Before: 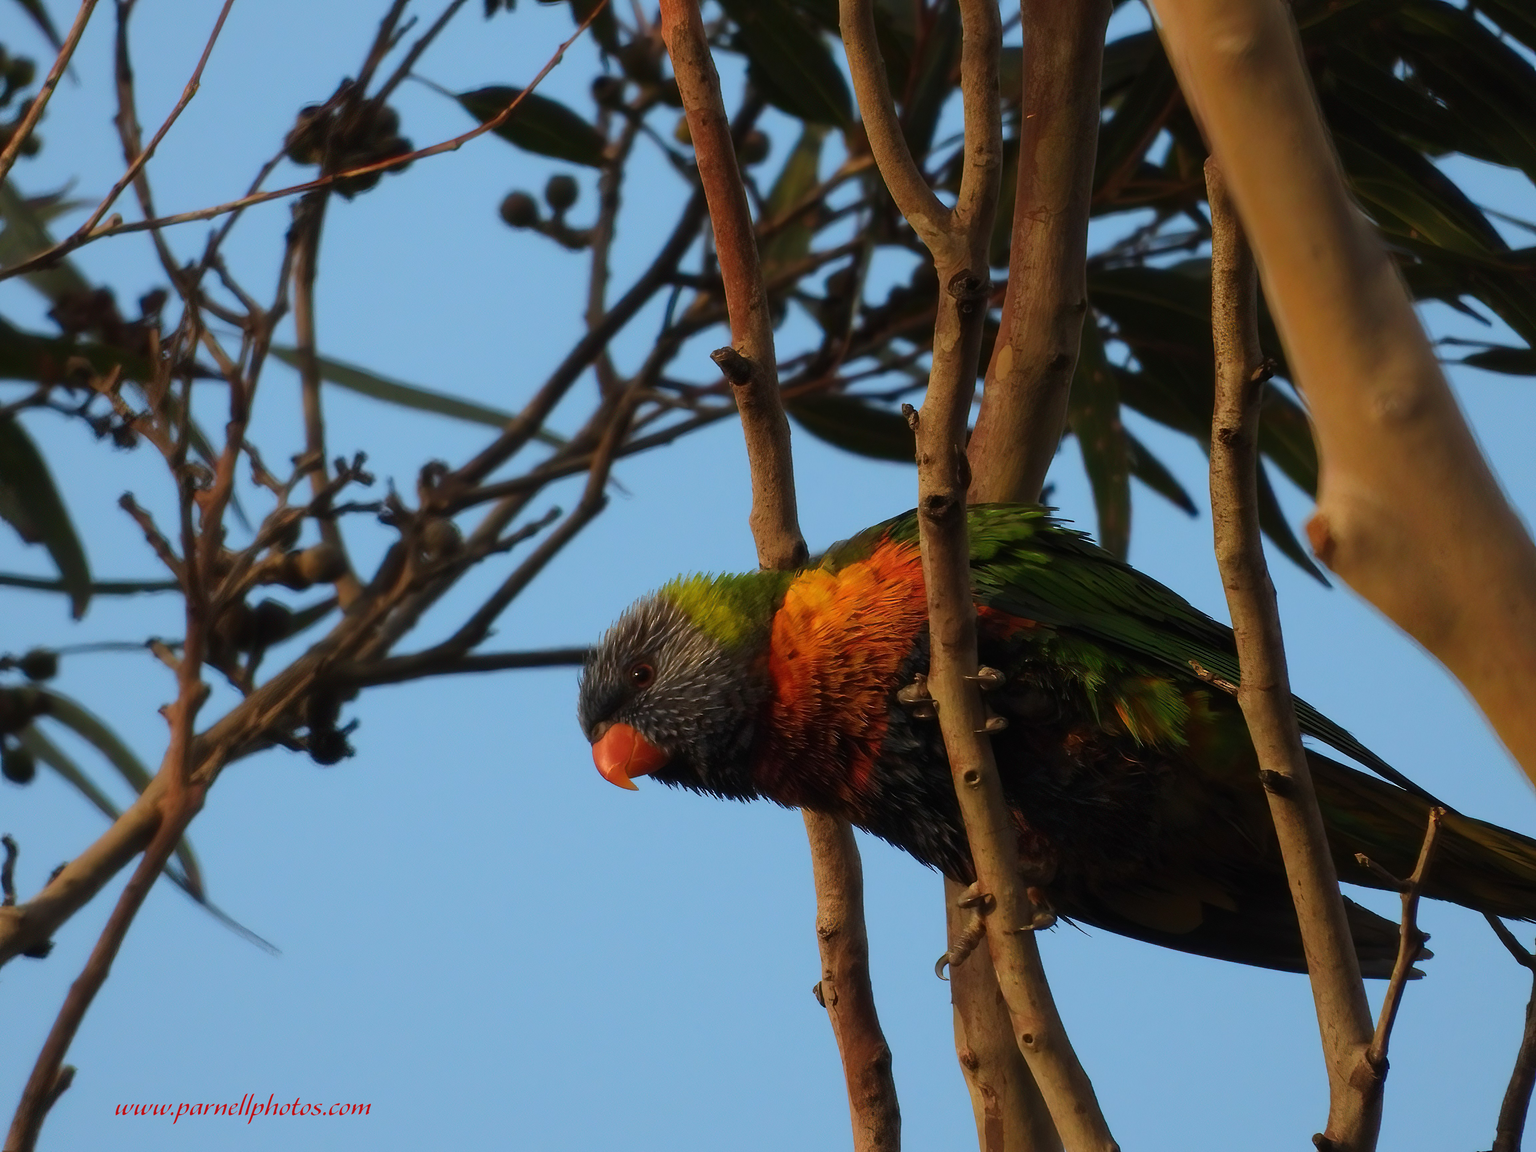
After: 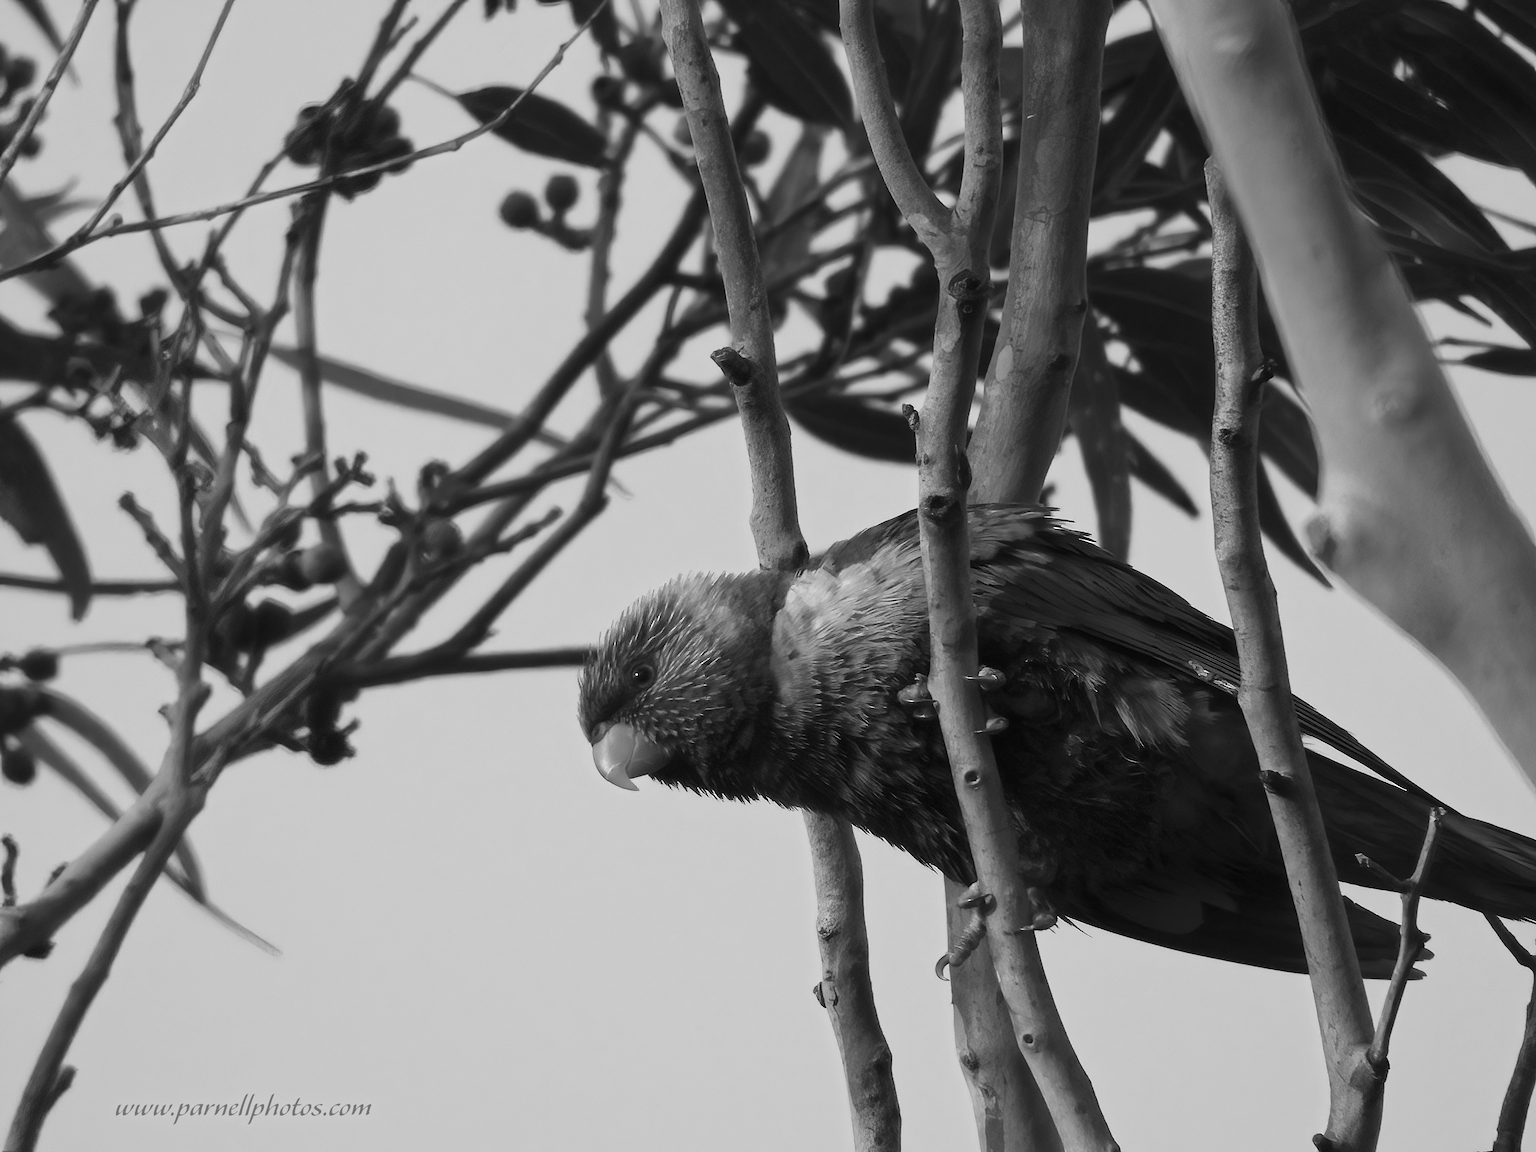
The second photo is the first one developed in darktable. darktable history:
tone equalizer: -7 EV 0.18 EV, -6 EV 0.12 EV, -5 EV 0.08 EV, -4 EV 0.04 EV, -2 EV -0.02 EV, -1 EV -0.04 EV, +0 EV -0.06 EV, luminance estimator HSV value / RGB max
exposure: exposure 0.921 EV, compensate highlight preservation false
monochrome: a 73.58, b 64.21
